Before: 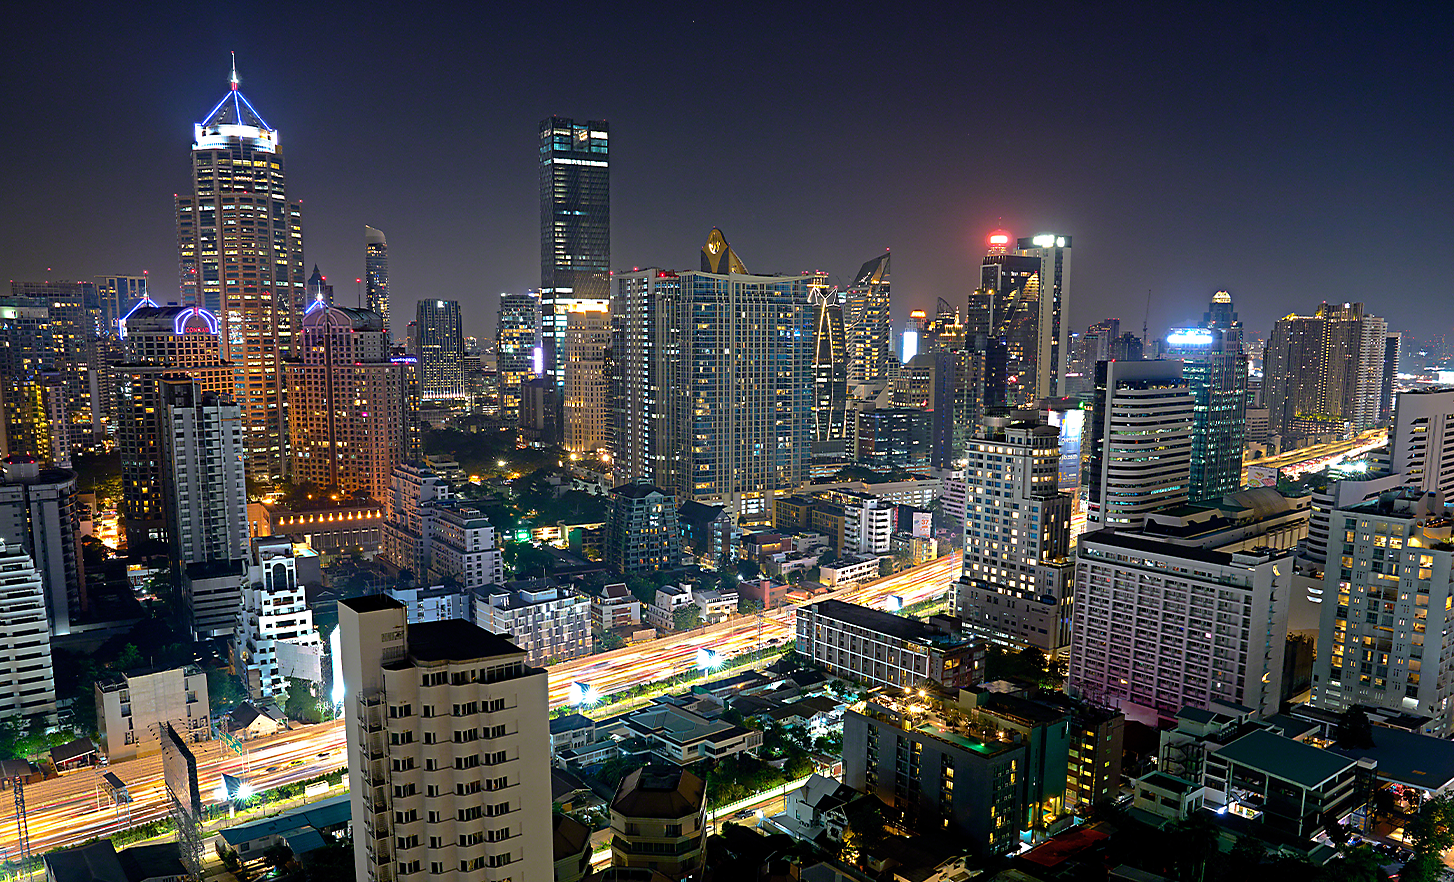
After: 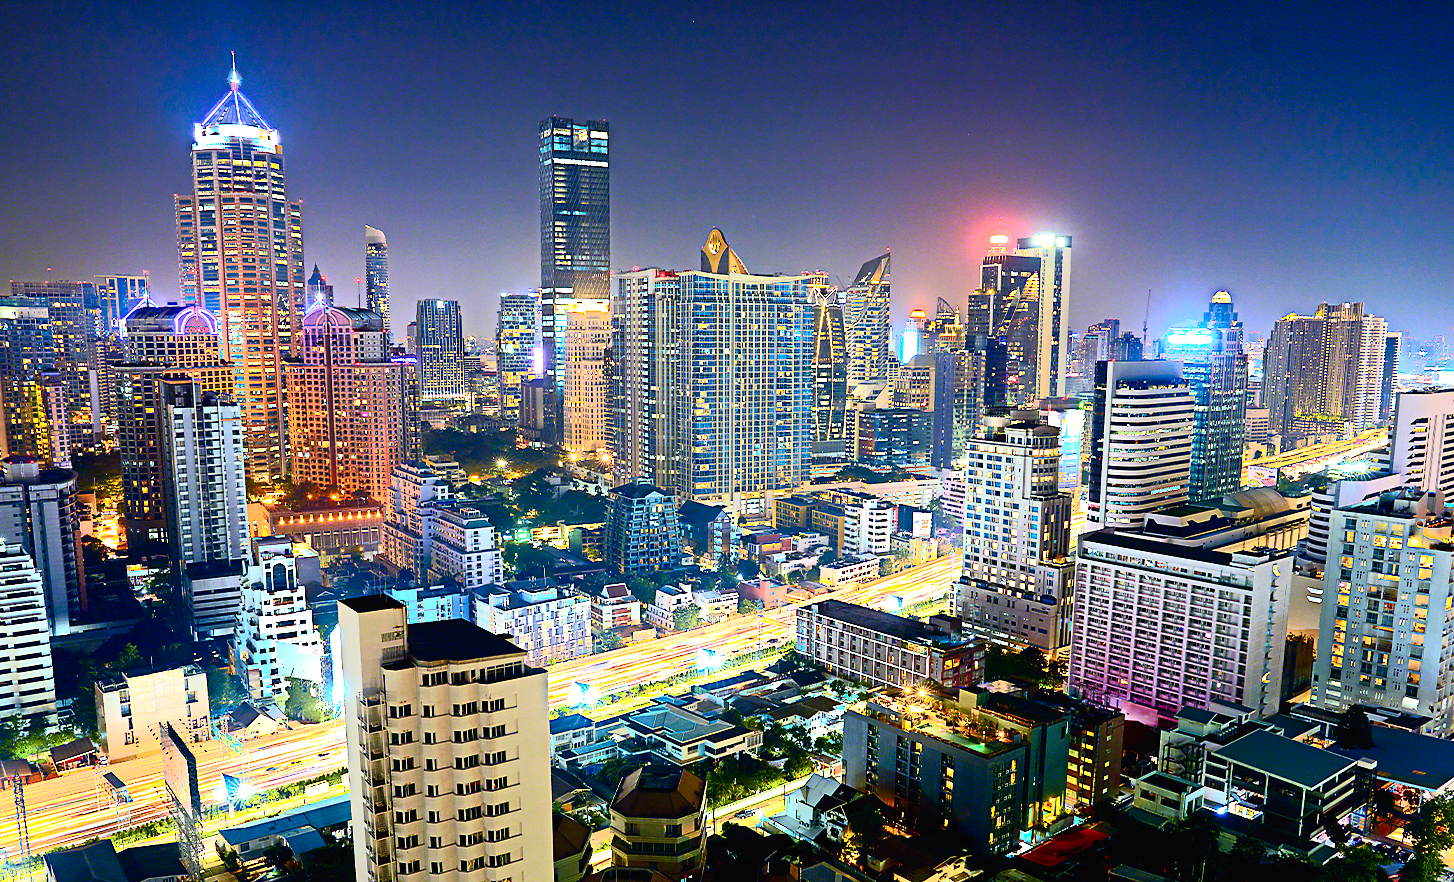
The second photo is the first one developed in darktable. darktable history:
tone curve: curves: ch0 [(0, 0.013) (0.074, 0.044) (0.251, 0.234) (0.472, 0.511) (0.63, 0.752) (0.746, 0.866) (0.899, 0.956) (1, 1)]; ch1 [(0, 0) (0.08, 0.08) (0.347, 0.394) (0.455, 0.441) (0.5, 0.5) (0.517, 0.53) (0.563, 0.611) (0.617, 0.682) (0.756, 0.788) (0.92, 0.92) (1, 1)]; ch2 [(0, 0) (0.096, 0.056) (0.304, 0.204) (0.5, 0.5) (0.539, 0.575) (0.597, 0.644) (0.92, 0.92) (1, 1)], color space Lab, independent channels, preserve colors none
exposure: black level correction 0, exposure 1.379 EV, compensate exposure bias true, compensate highlight preservation false
